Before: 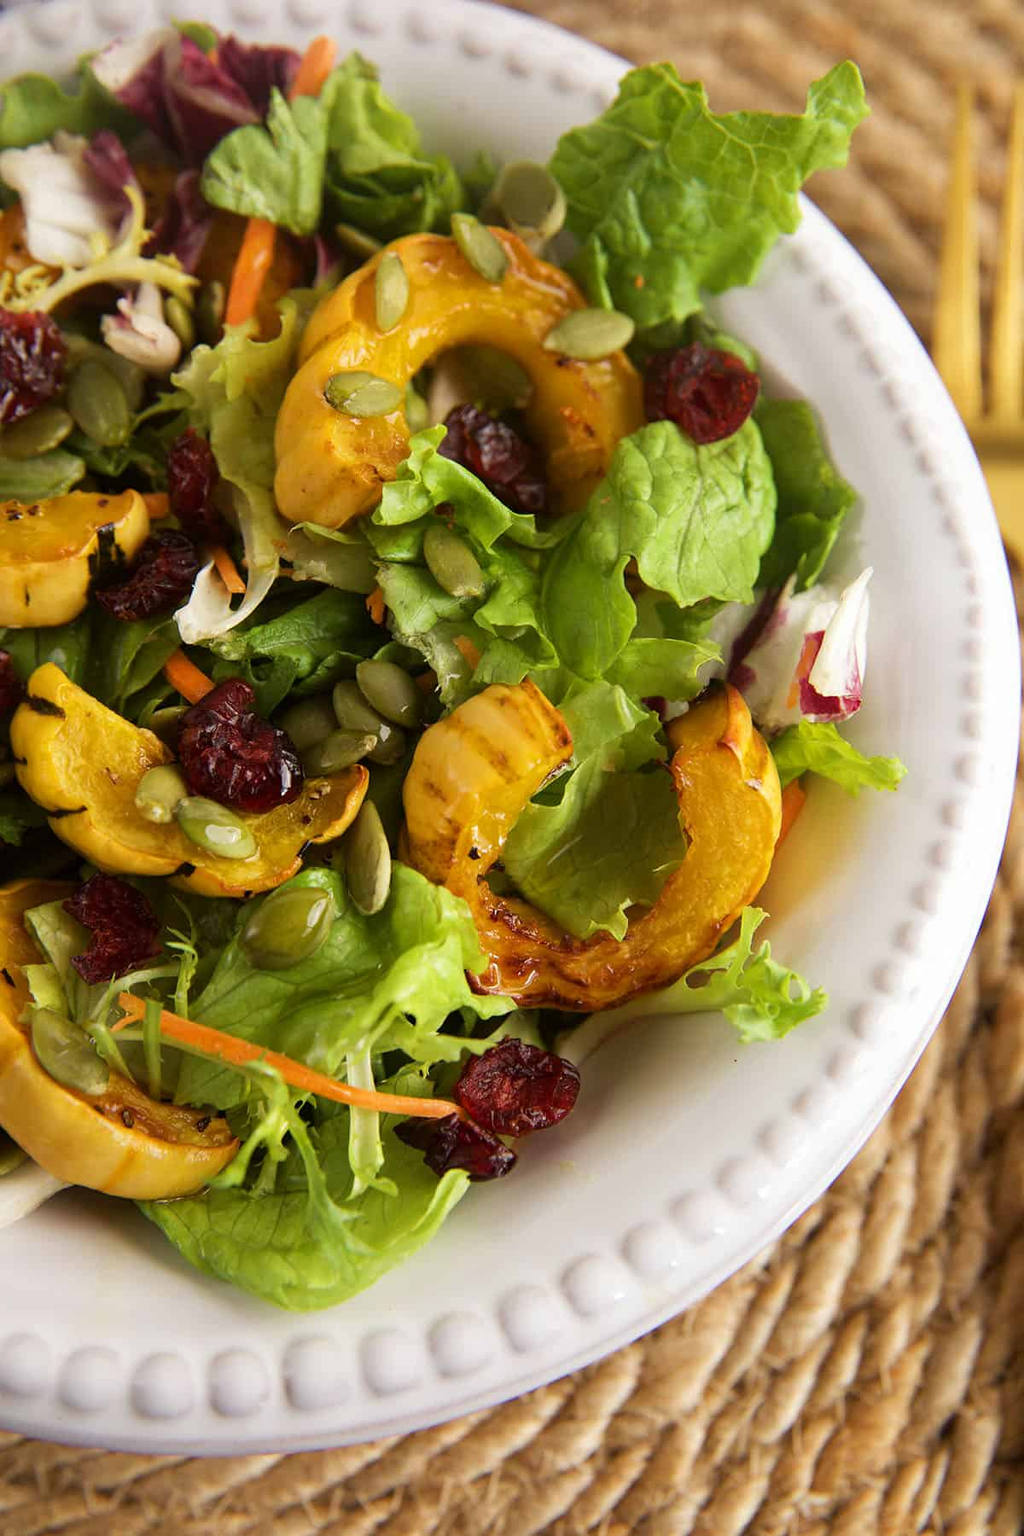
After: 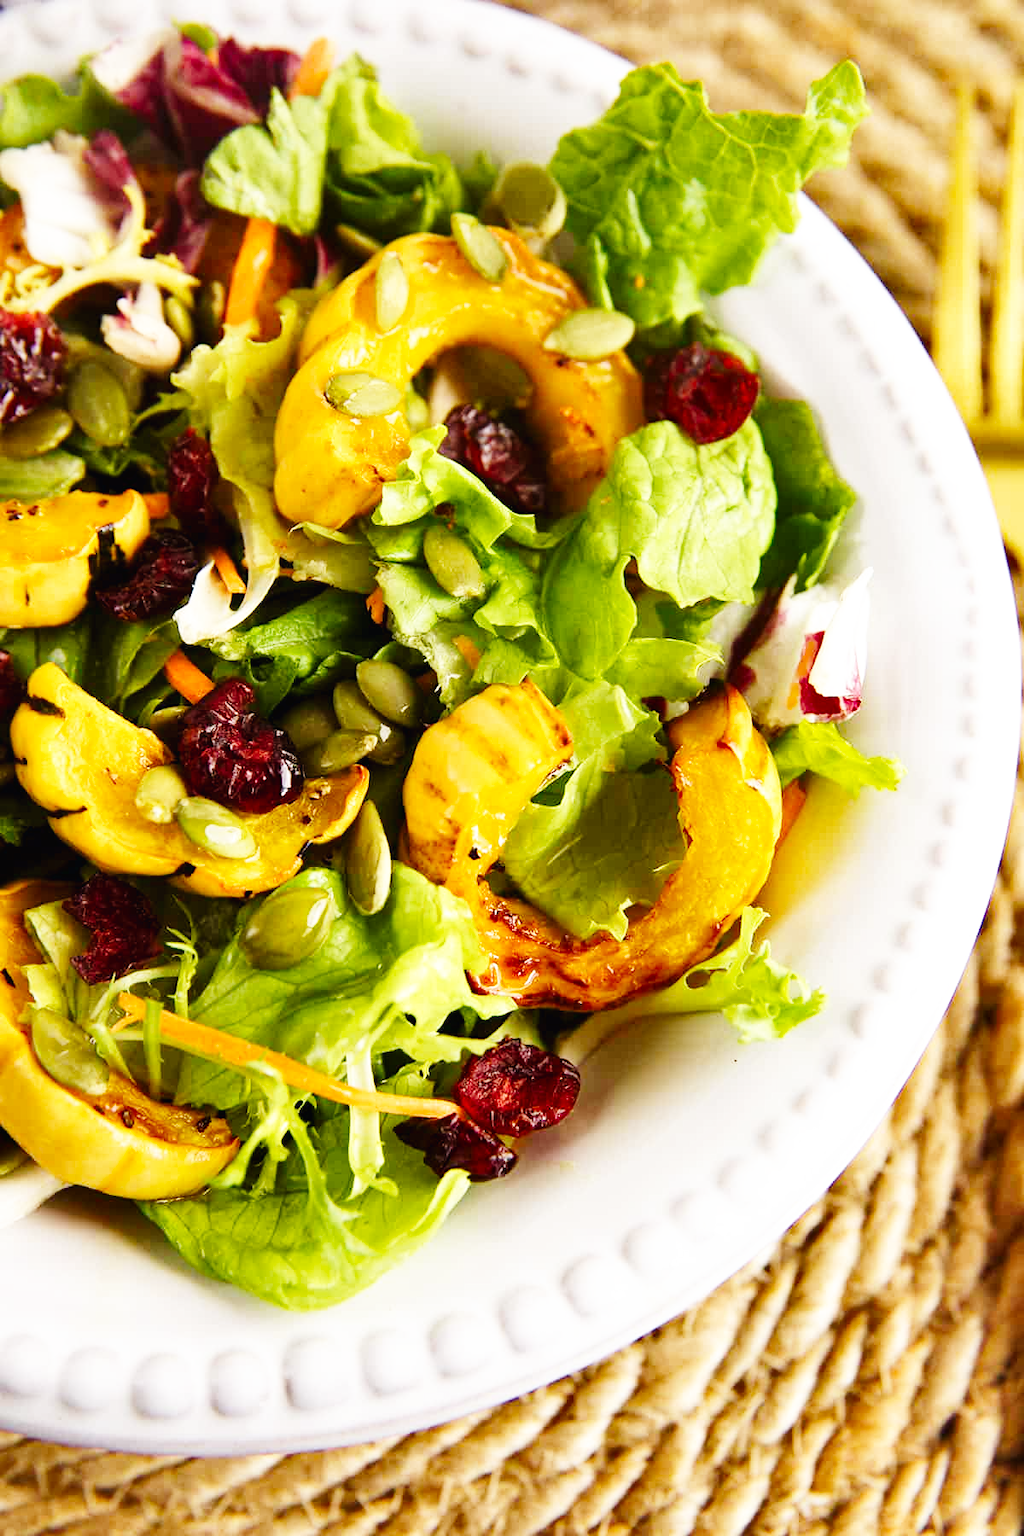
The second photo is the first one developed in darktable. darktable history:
base curve: curves: ch0 [(0, 0.003) (0.001, 0.002) (0.006, 0.004) (0.02, 0.022) (0.048, 0.086) (0.094, 0.234) (0.162, 0.431) (0.258, 0.629) (0.385, 0.8) (0.548, 0.918) (0.751, 0.988) (1, 1)], preserve colors none
shadows and highlights: low approximation 0.01, soften with gaussian
